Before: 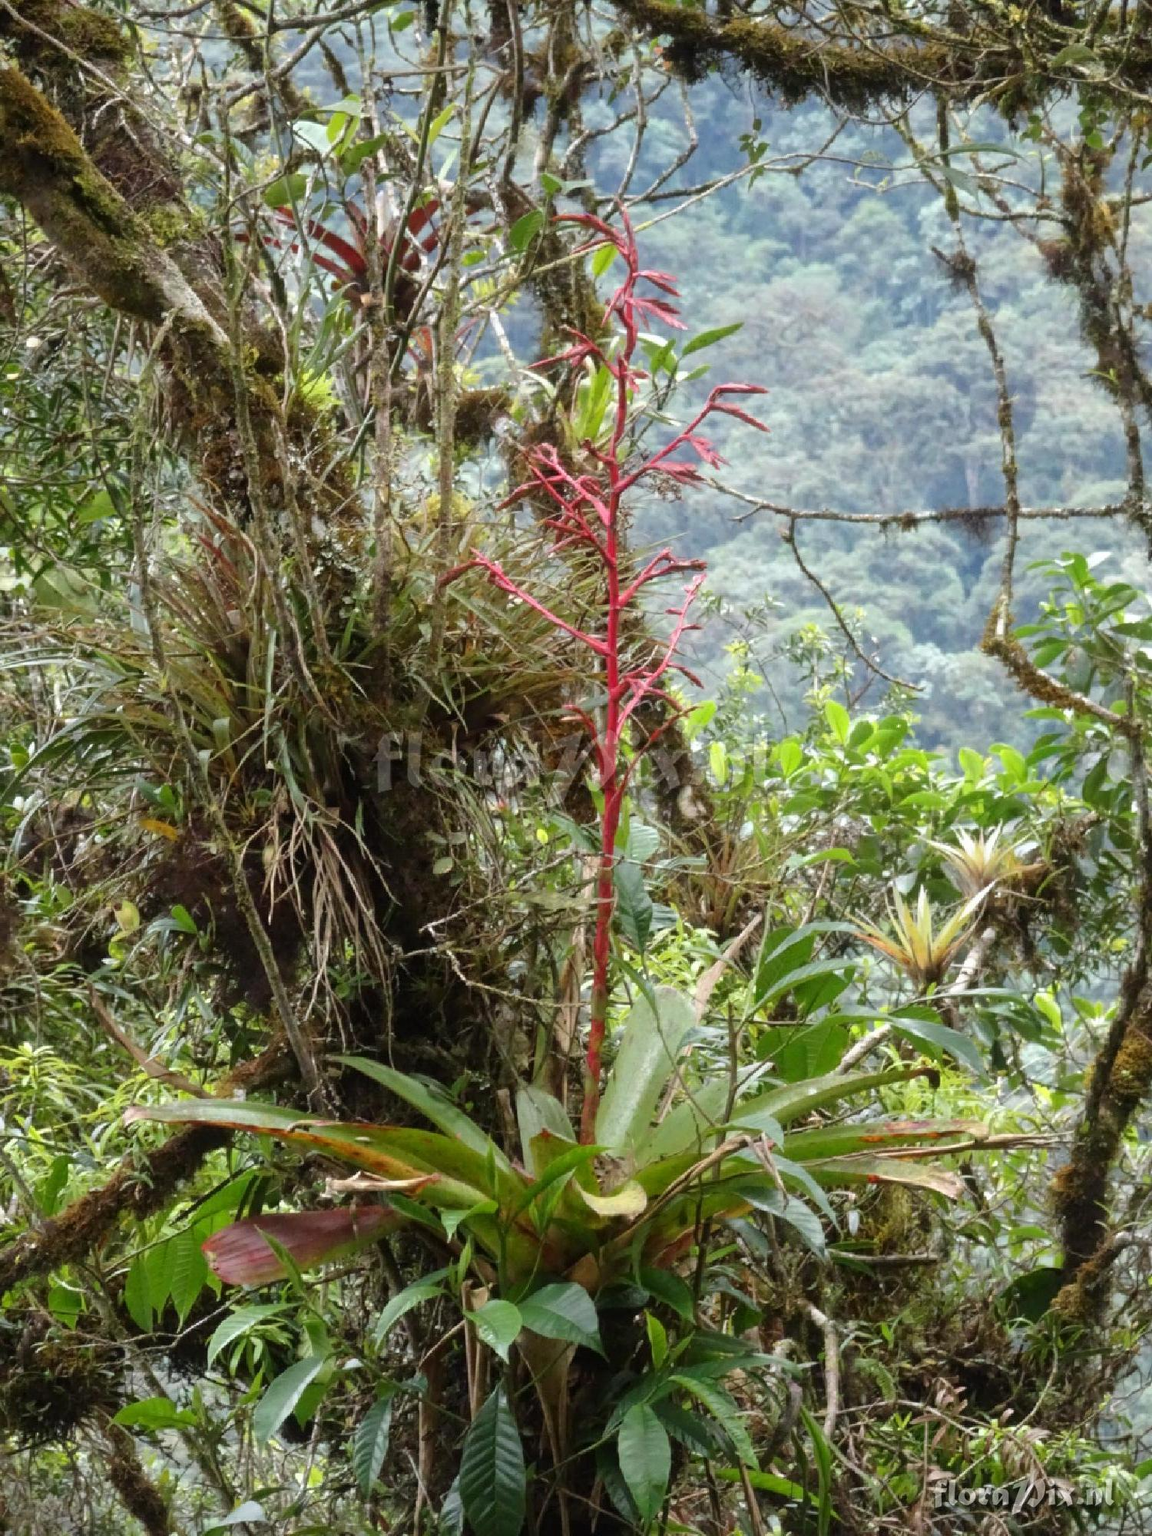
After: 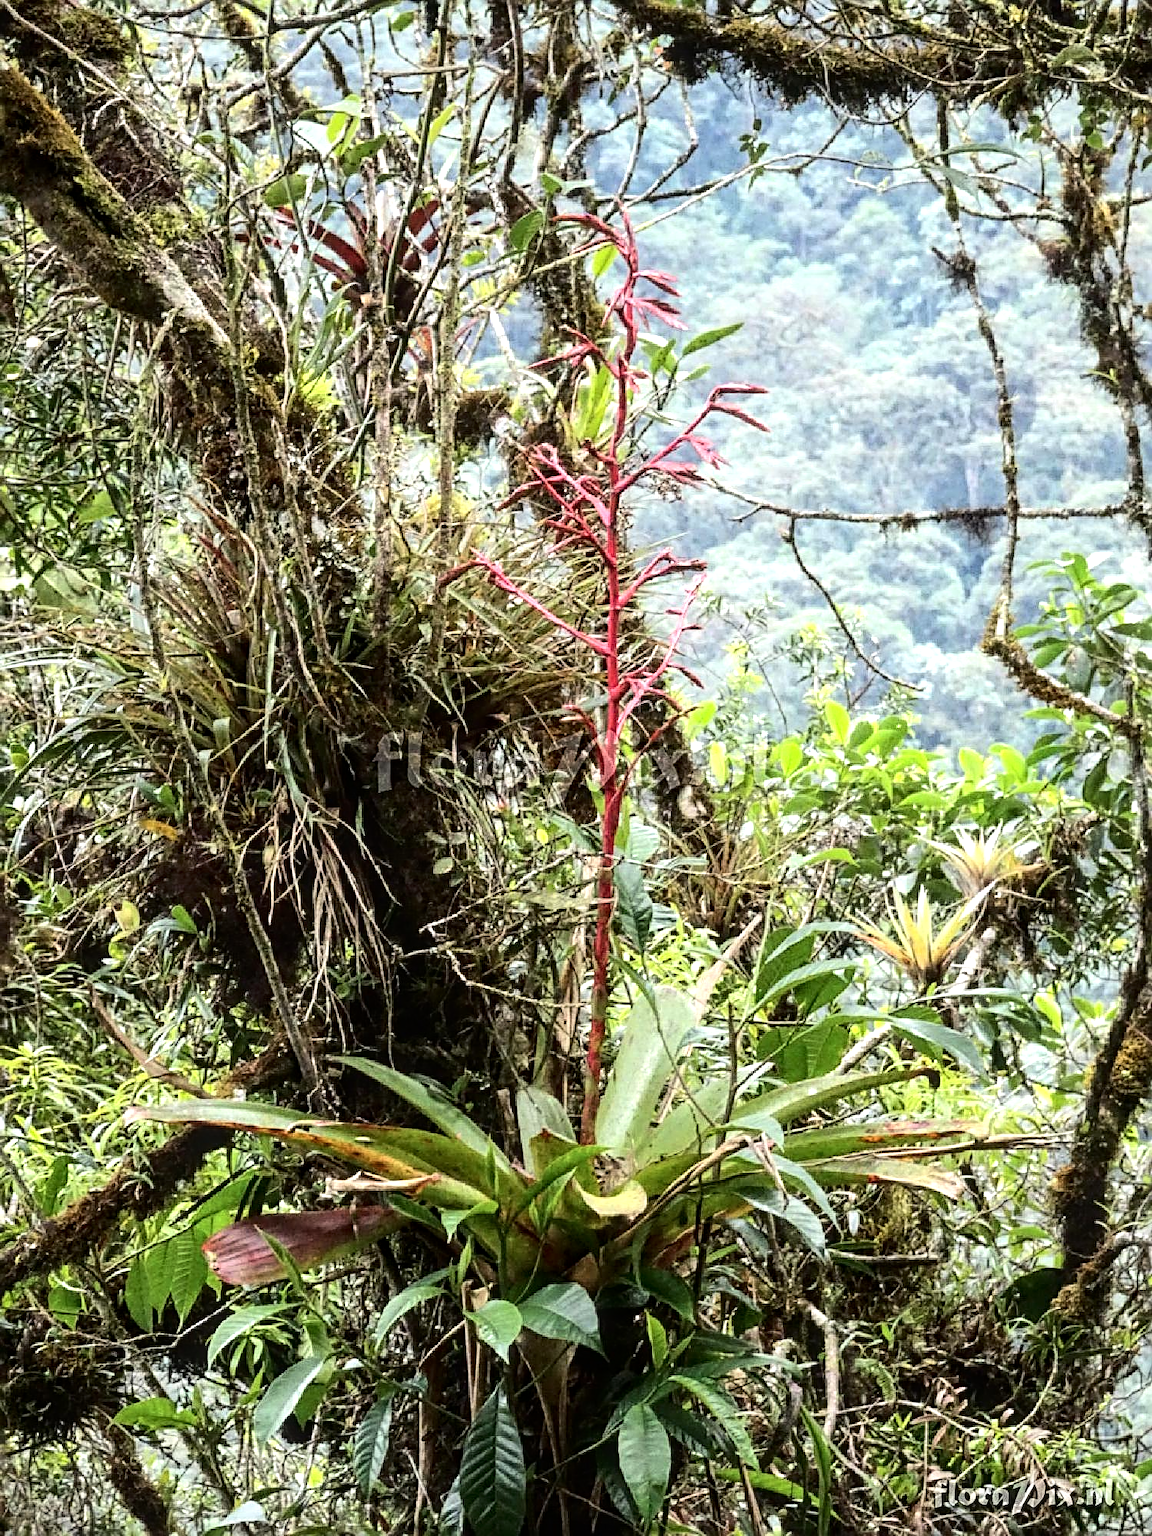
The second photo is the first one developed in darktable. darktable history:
tone equalizer: -8 EV -0.728 EV, -7 EV -0.7 EV, -6 EV -0.585 EV, -5 EV -0.386 EV, -3 EV 0.369 EV, -2 EV 0.6 EV, -1 EV 0.681 EV, +0 EV 0.733 EV, edges refinement/feathering 500, mask exposure compensation -1.57 EV, preserve details no
local contrast: on, module defaults
tone curve: curves: ch0 [(0, 0) (0.004, 0.001) (0.133, 0.112) (0.325, 0.362) (0.832, 0.893) (1, 1)], color space Lab, independent channels, preserve colors none
exposure: black level correction 0.001, compensate highlight preservation false
sharpen: radius 2.557, amount 0.635
